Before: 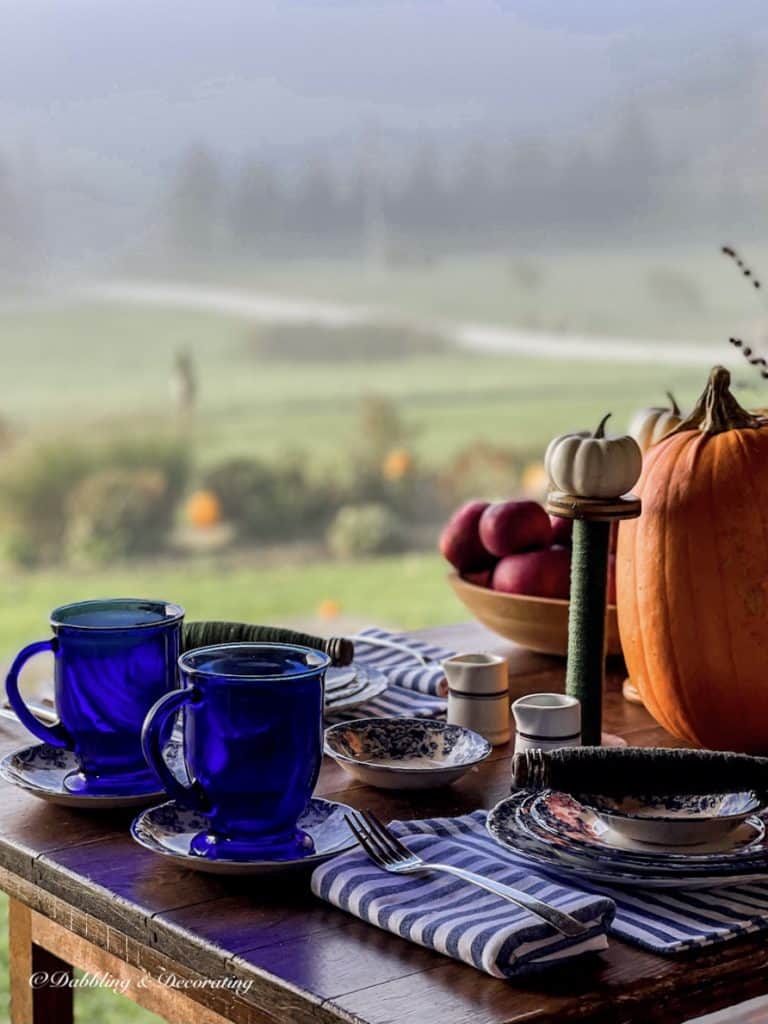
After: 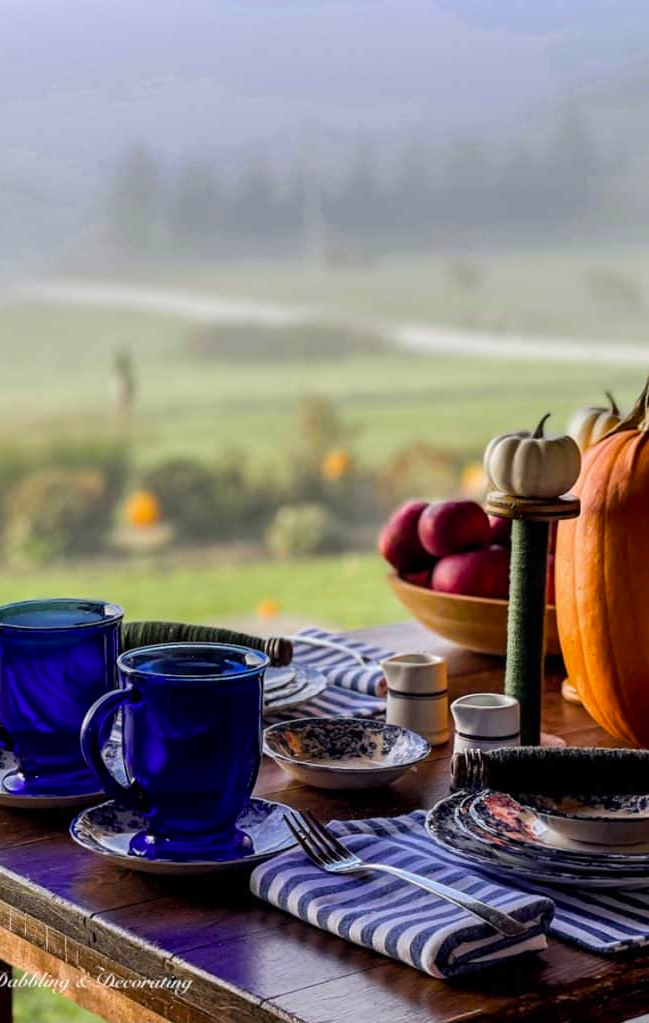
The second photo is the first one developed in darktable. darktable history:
crop: left 7.993%, right 7.449%
color balance rgb: perceptual saturation grading › global saturation 30.474%
